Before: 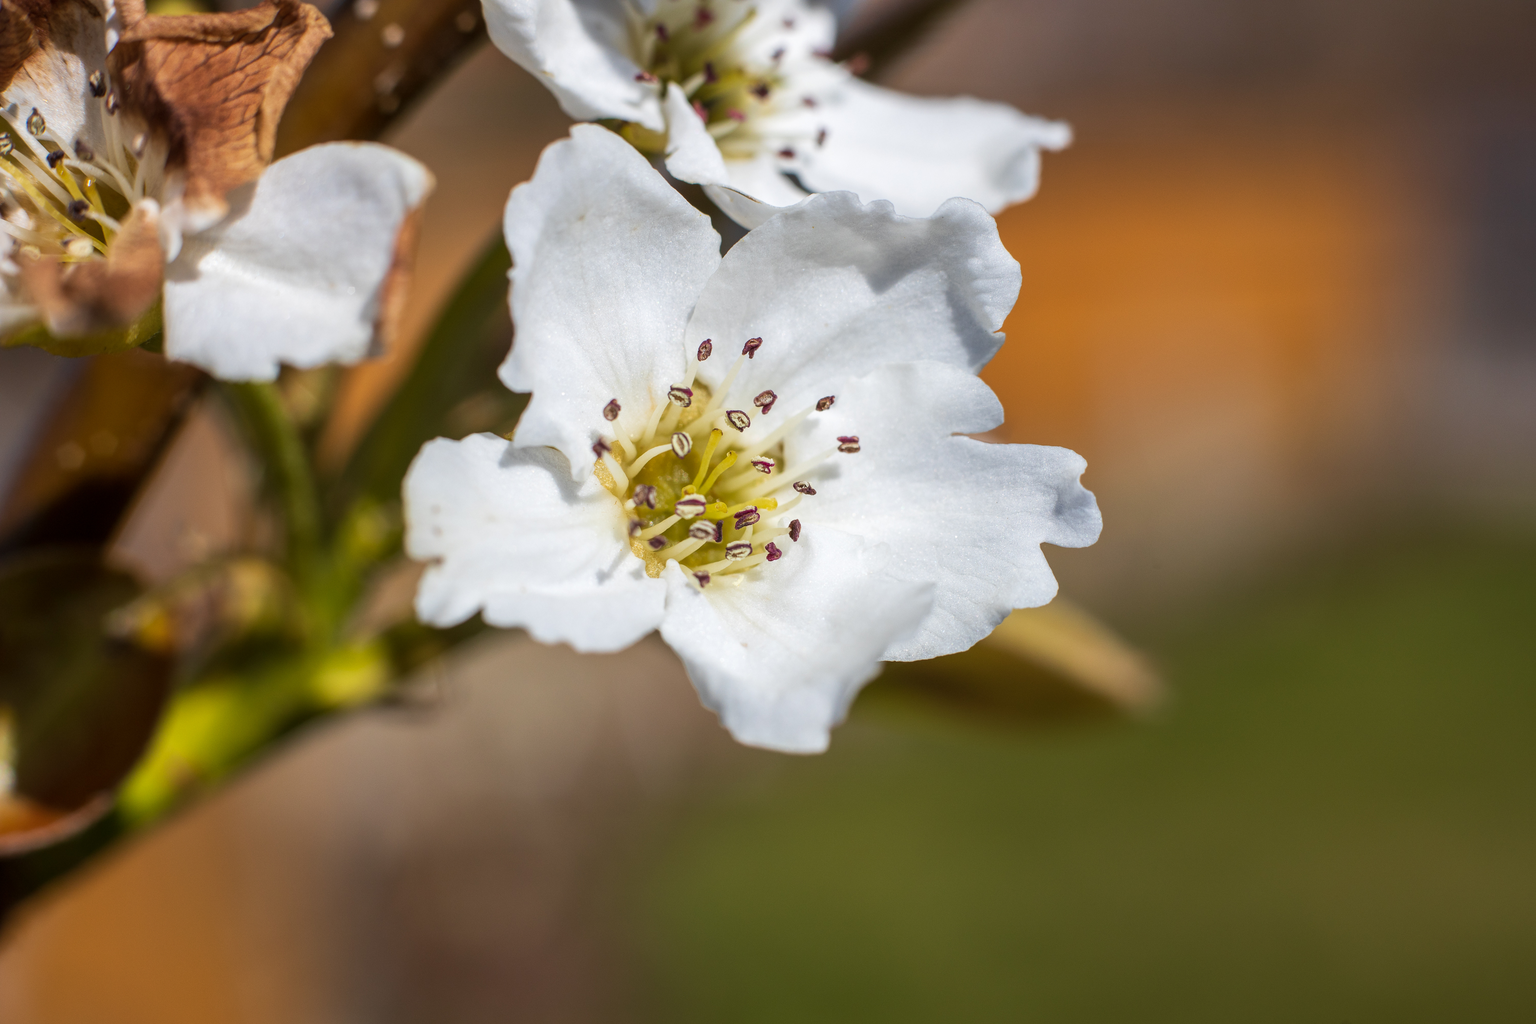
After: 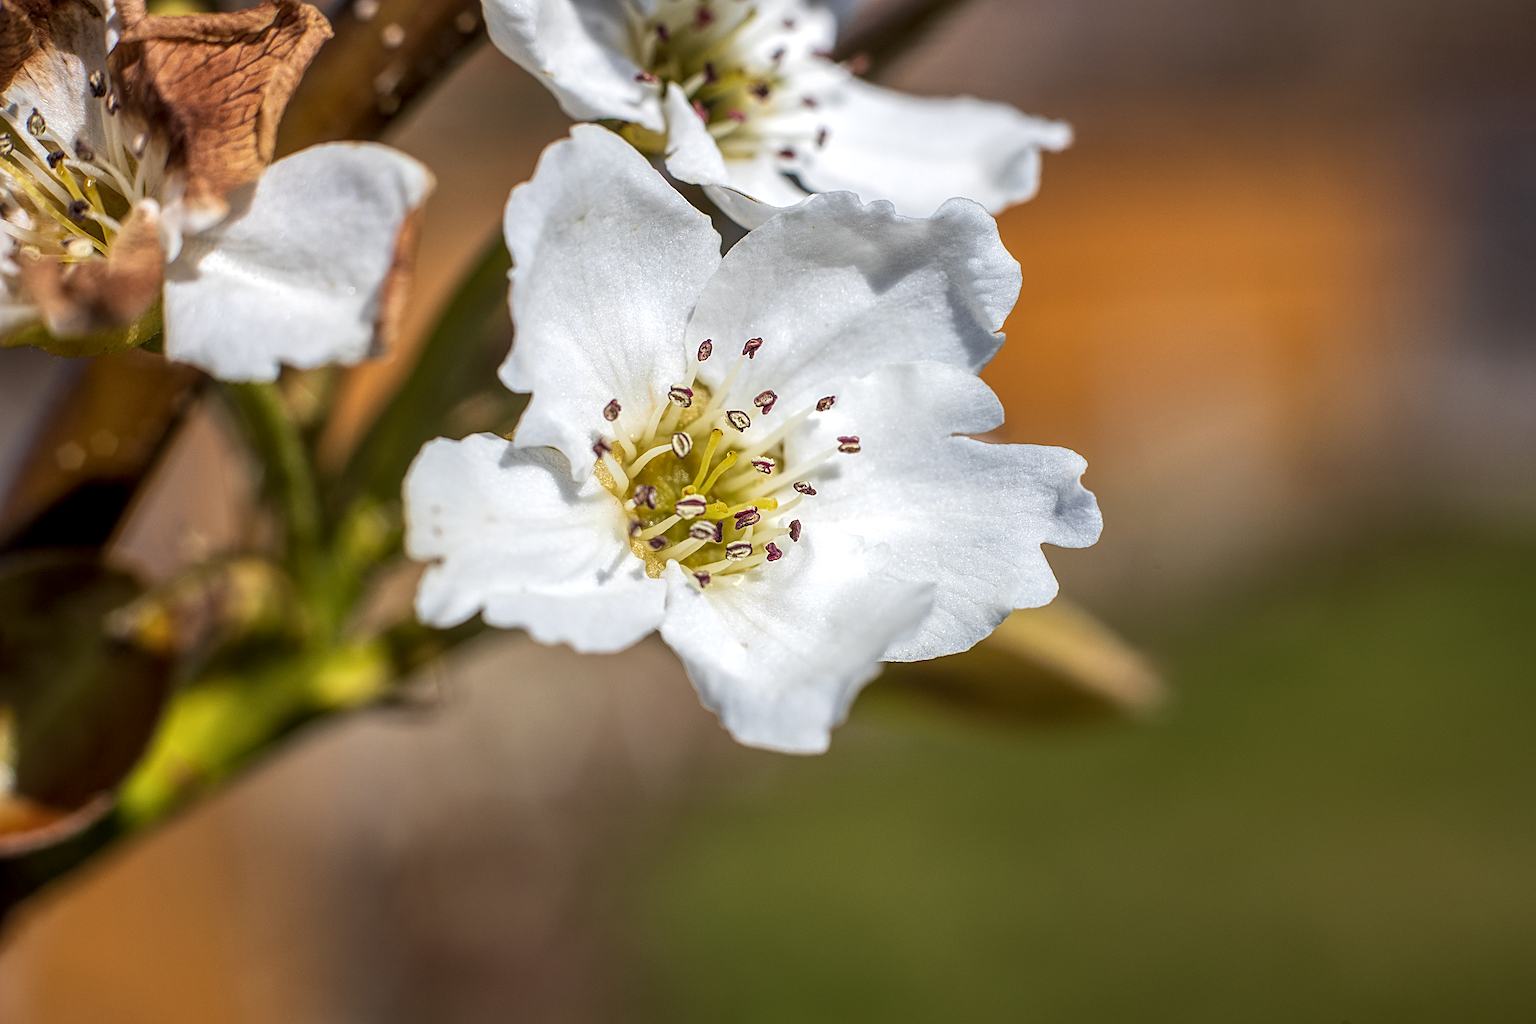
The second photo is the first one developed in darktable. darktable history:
local contrast: highlights 98%, shadows 84%, detail 160%, midtone range 0.2
sharpen: radius 2.593, amount 0.685
